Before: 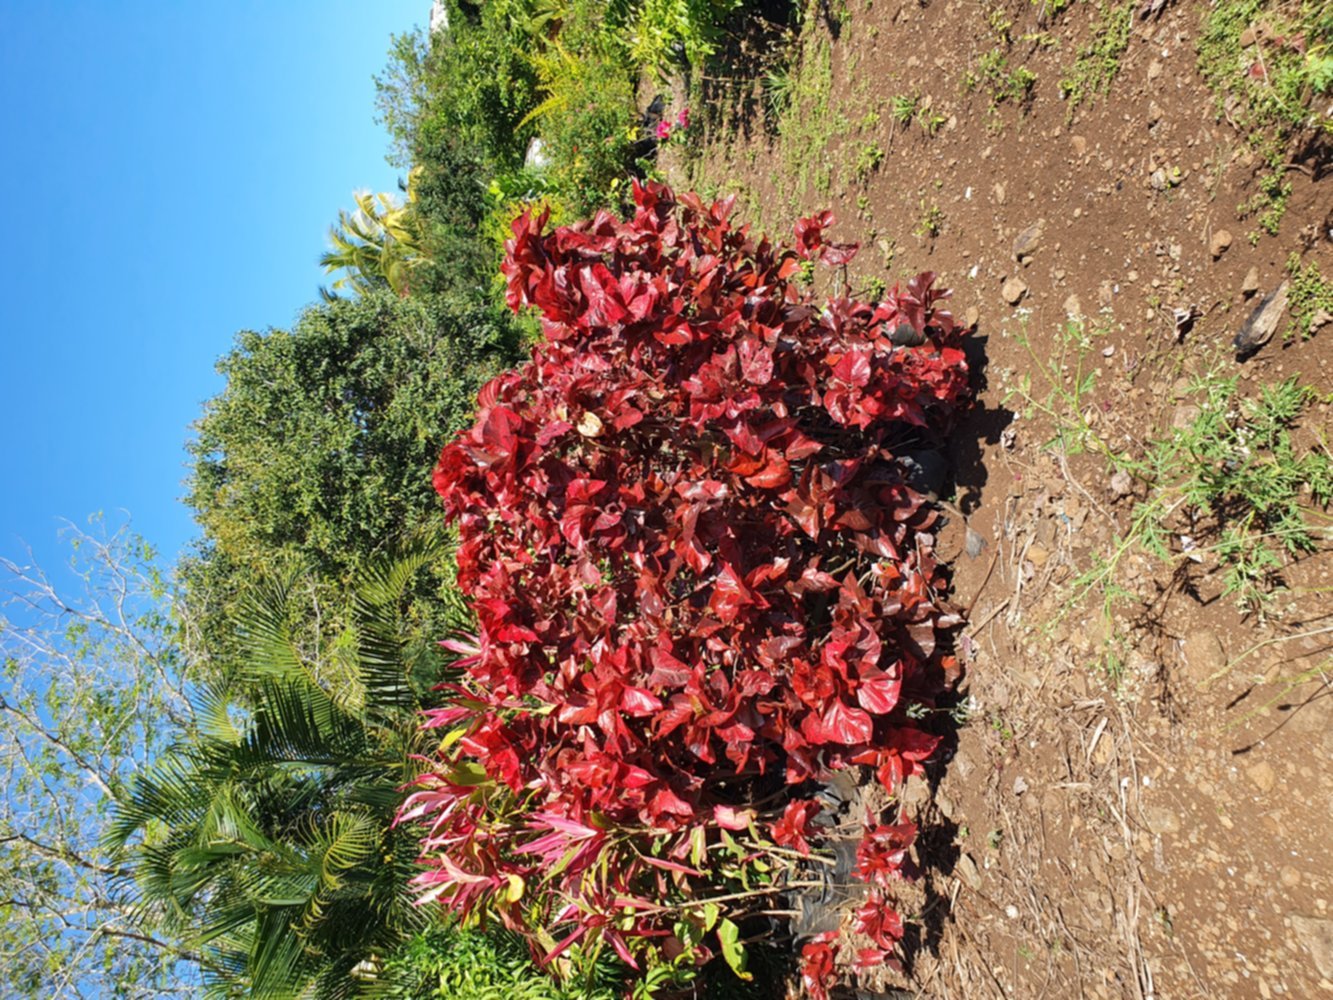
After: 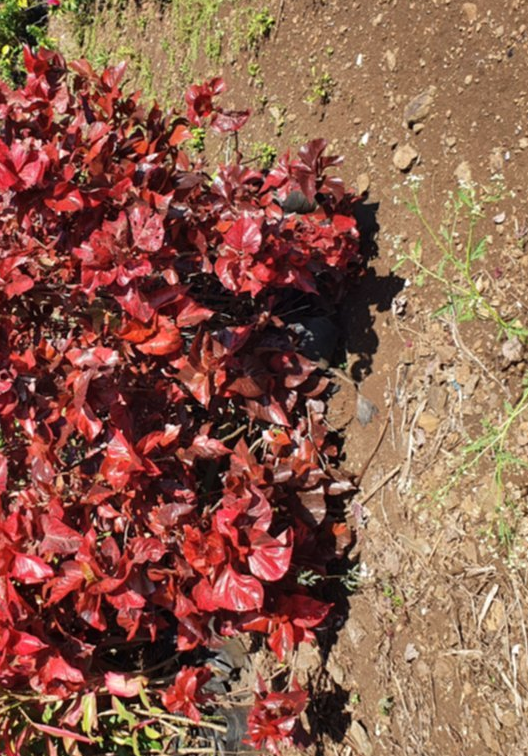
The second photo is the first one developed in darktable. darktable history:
shadows and highlights: soften with gaussian
crop: left 45.721%, top 13.393%, right 14.118%, bottom 10.01%
base curve: curves: ch0 [(0, 0) (0.303, 0.277) (1, 1)]
